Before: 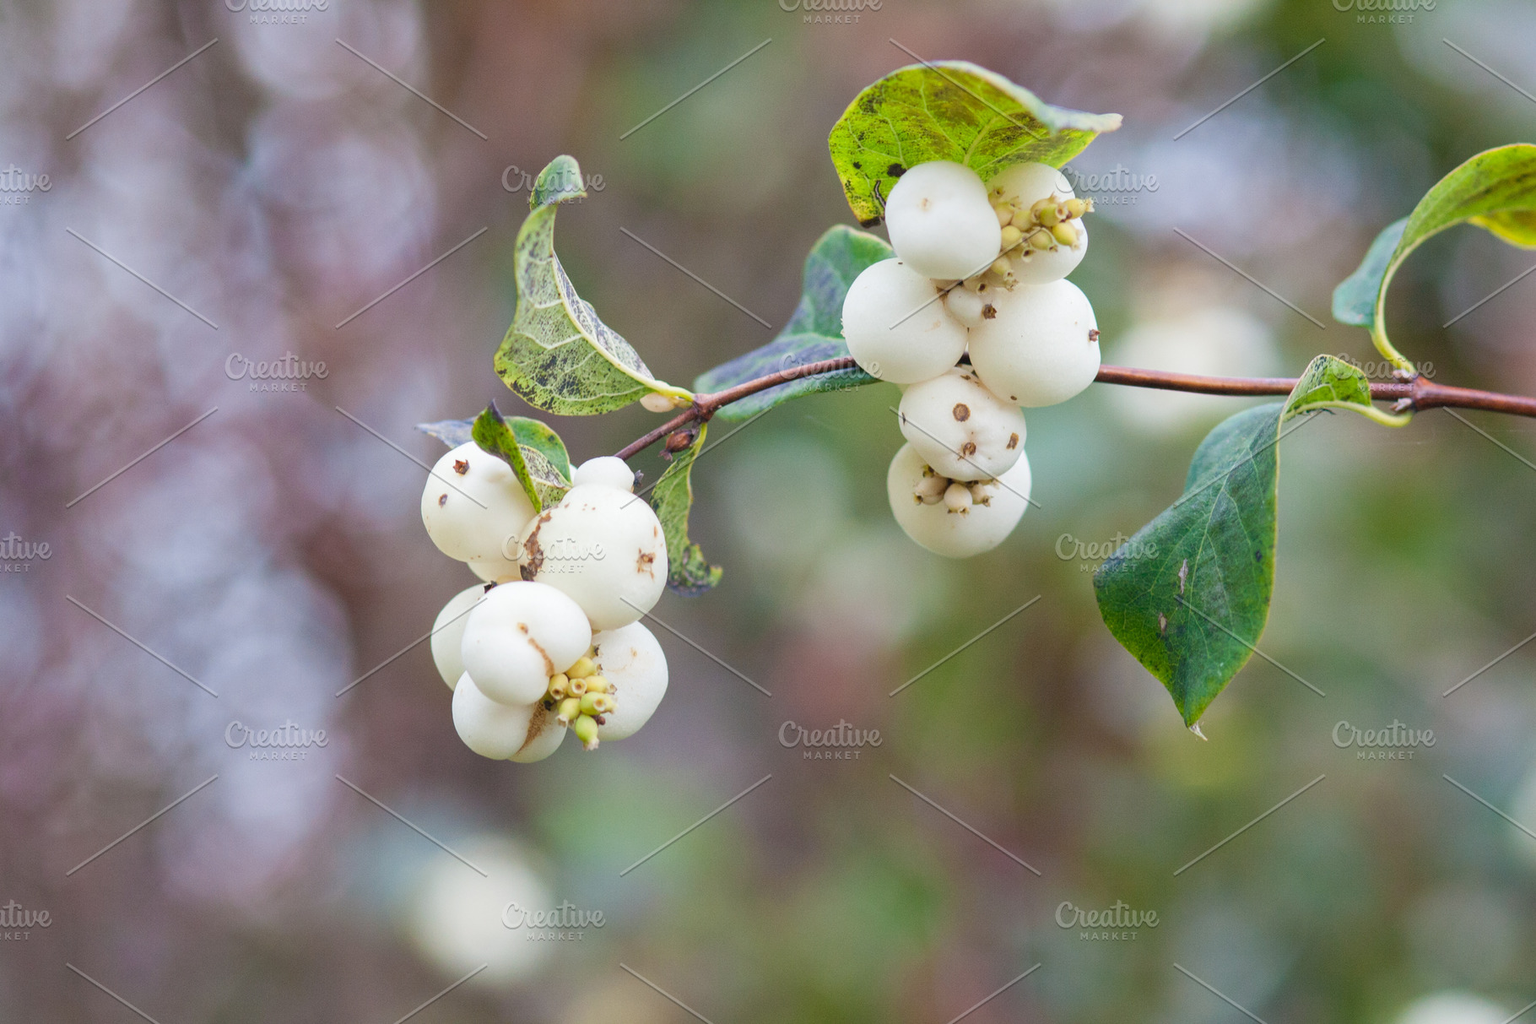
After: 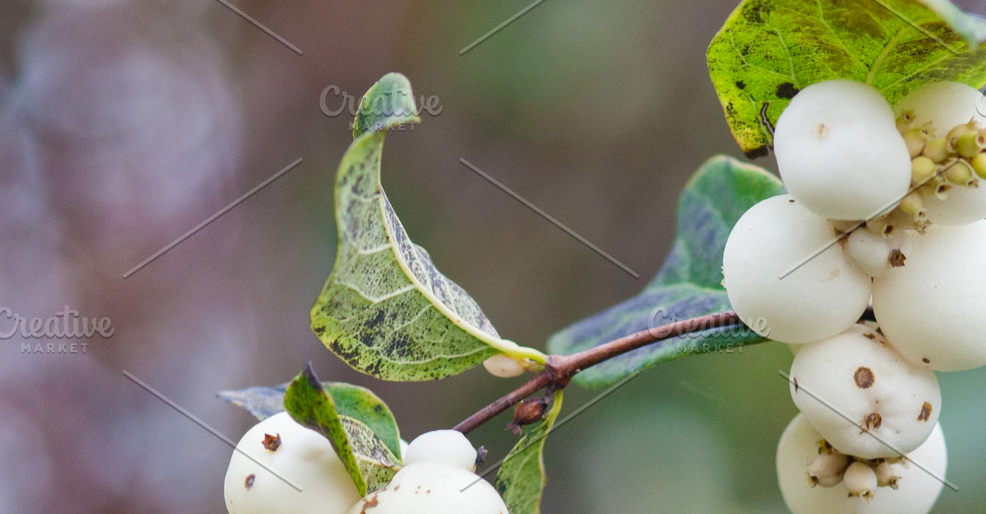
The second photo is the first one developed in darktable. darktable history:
contrast brightness saturation: brightness -0.098
crop: left 15.139%, top 9.177%, right 30.666%, bottom 48.397%
